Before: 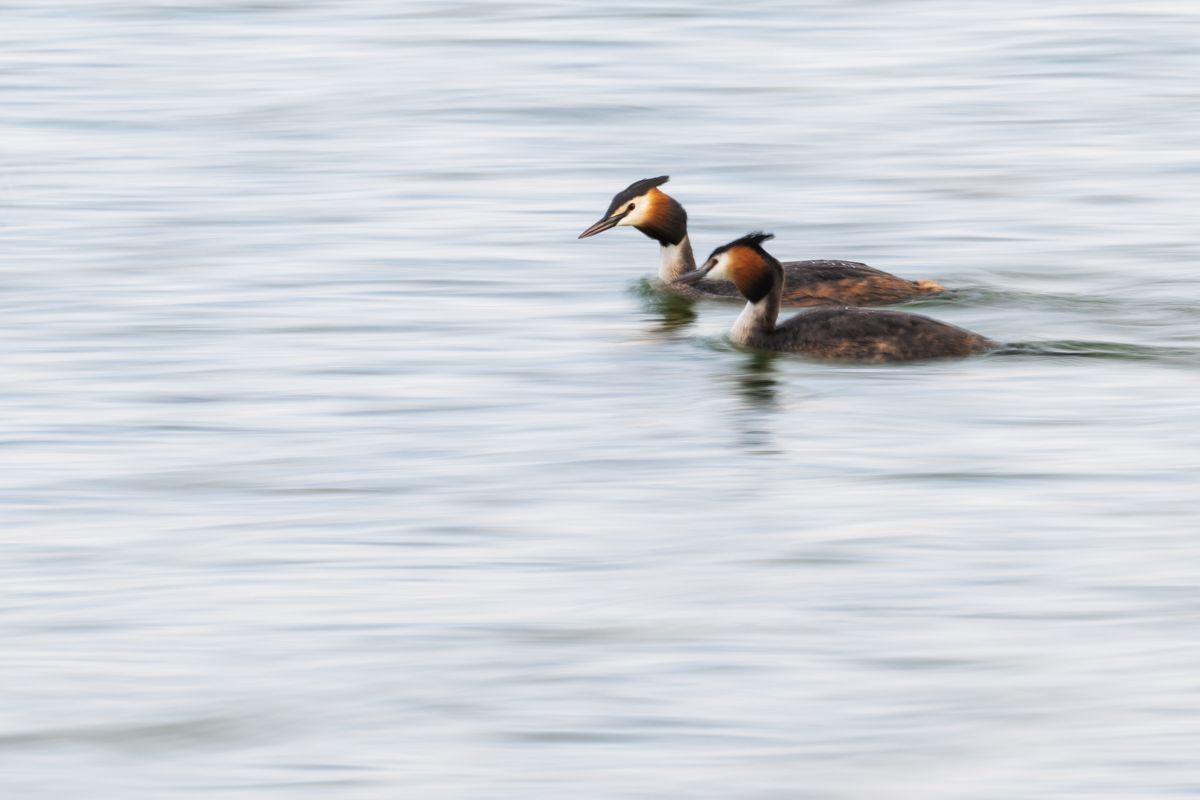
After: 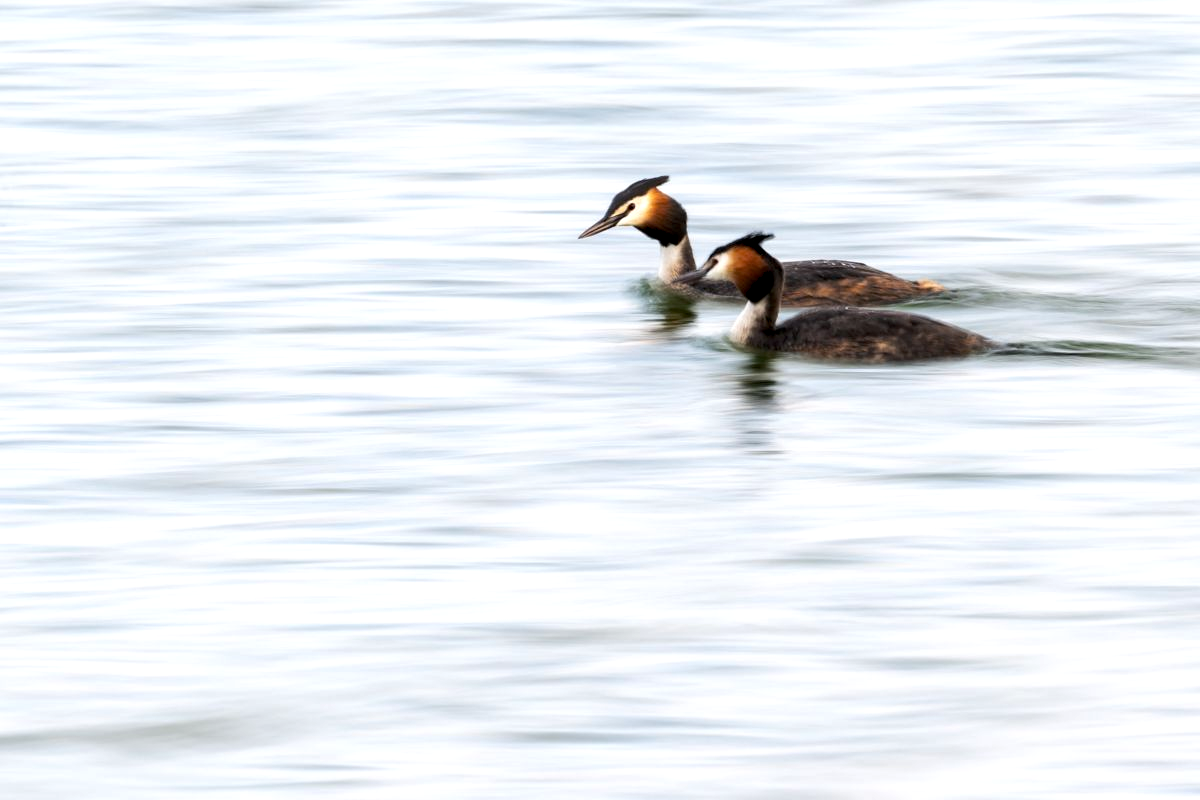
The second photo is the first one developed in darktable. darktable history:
tone equalizer: -8 EV -0.417 EV, -7 EV -0.389 EV, -6 EV -0.333 EV, -5 EV -0.222 EV, -3 EV 0.222 EV, -2 EV 0.333 EV, -1 EV 0.389 EV, +0 EV 0.417 EV, edges refinement/feathering 500, mask exposure compensation -1.57 EV, preserve details no
exposure: black level correction 0.01, exposure 0.011 EV, compensate highlight preservation false
levels: mode automatic, black 0.023%, white 99.97%, levels [0.062, 0.494, 0.925]
